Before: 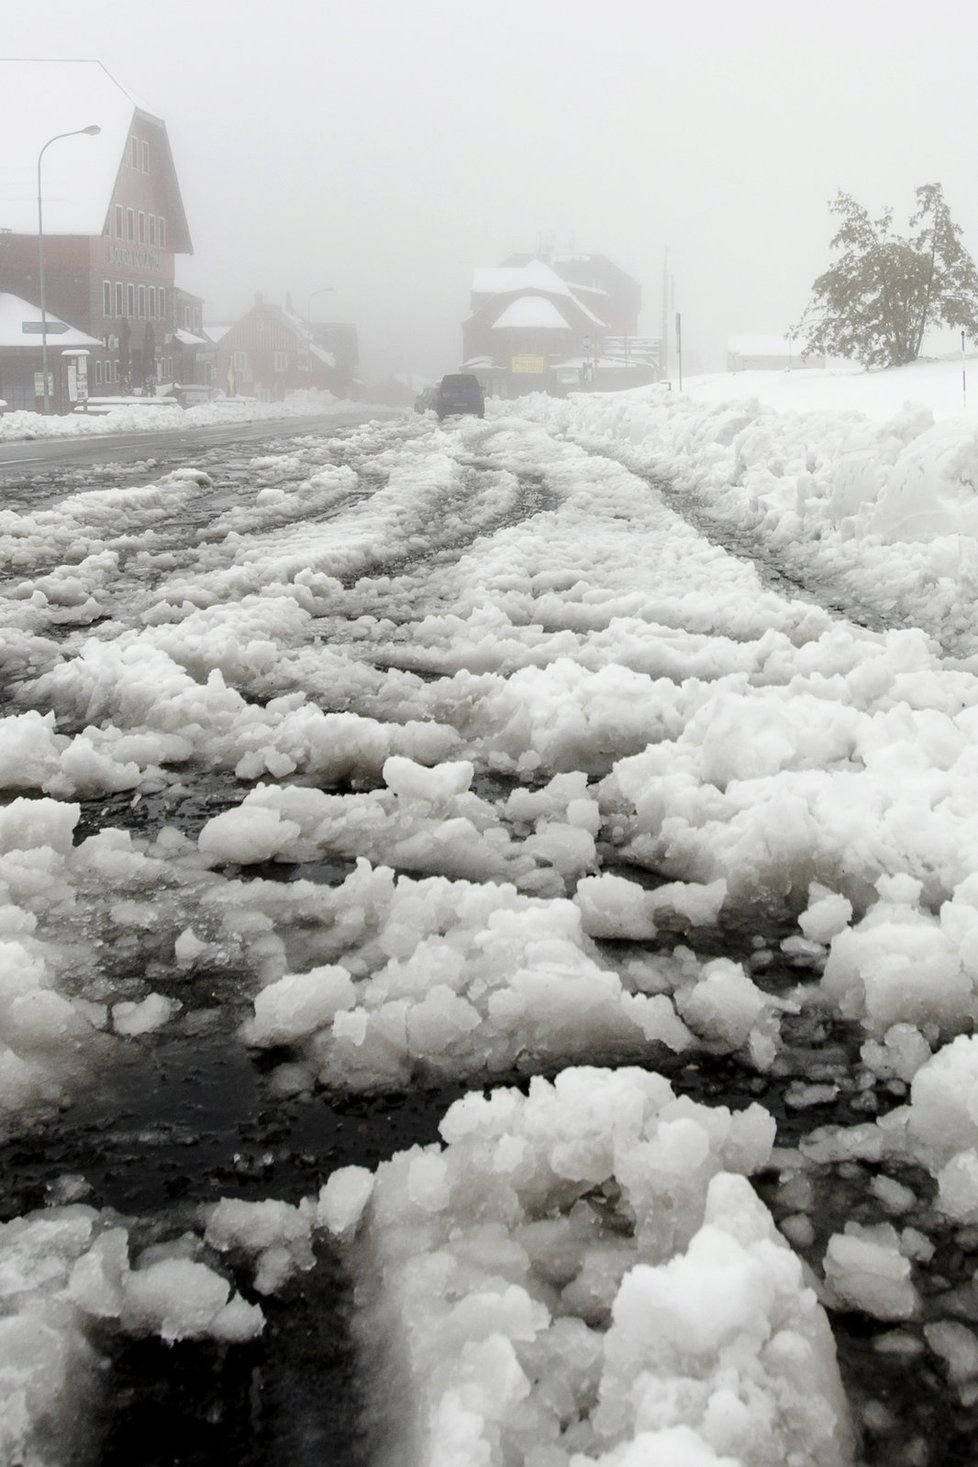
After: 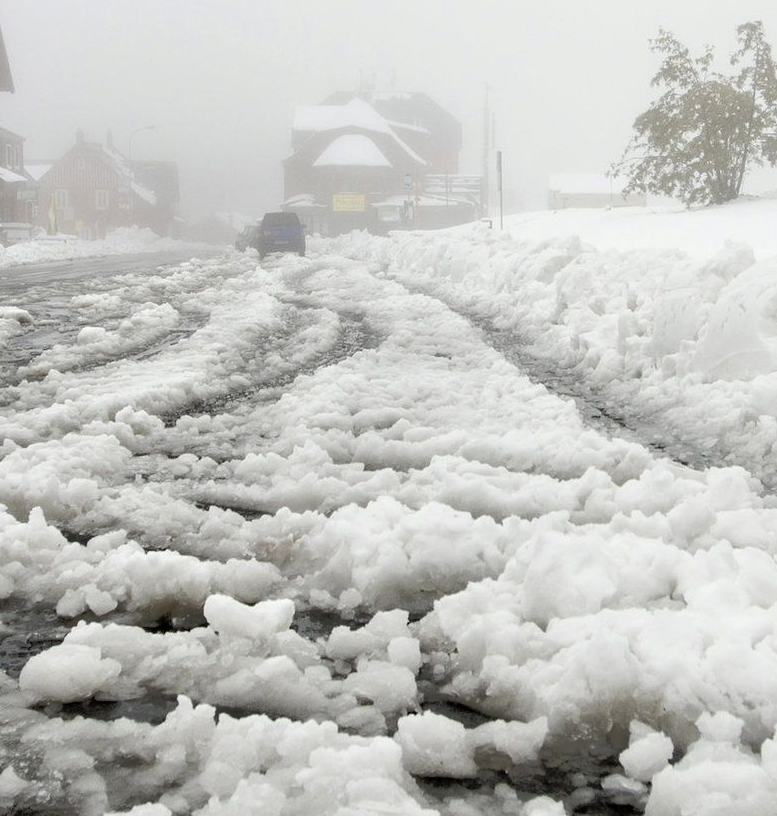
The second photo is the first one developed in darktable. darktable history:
crop: left 18.38%, top 11.092%, right 2.134%, bottom 33.217%
tone equalizer: -8 EV -0.528 EV, -7 EV -0.319 EV, -6 EV -0.083 EV, -5 EV 0.413 EV, -4 EV 0.985 EV, -3 EV 0.791 EV, -2 EV -0.01 EV, -1 EV 0.14 EV, +0 EV -0.012 EV, smoothing 1
